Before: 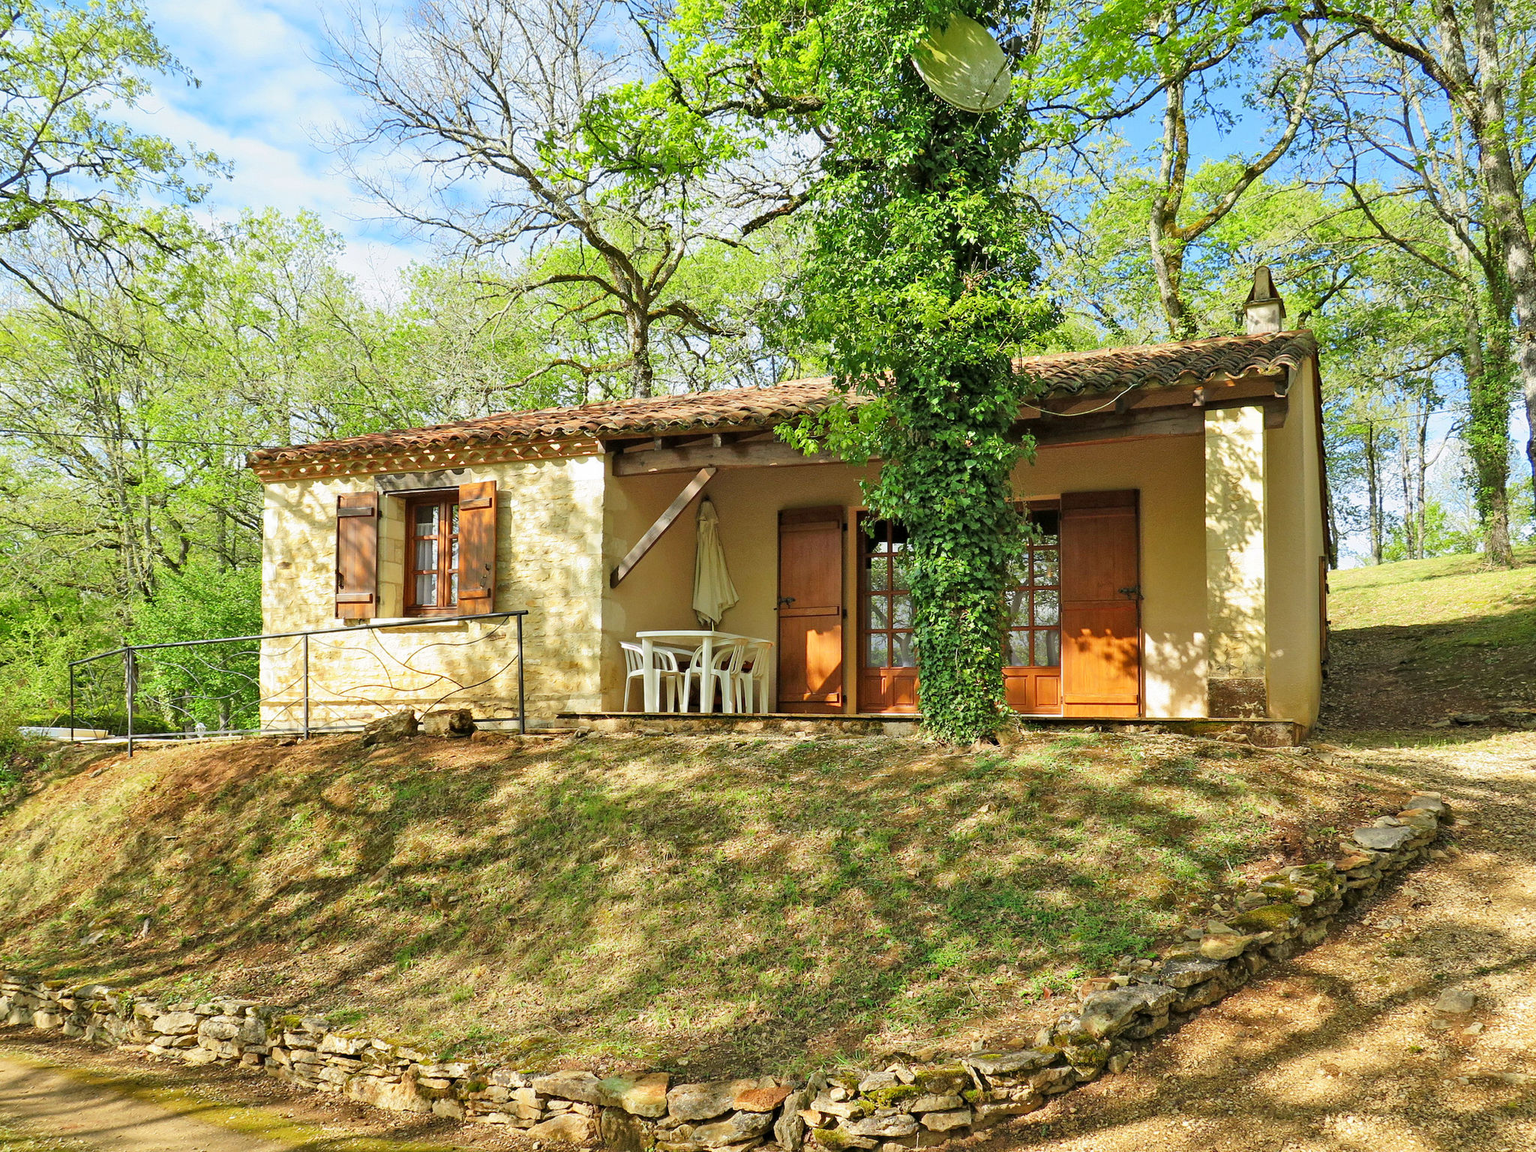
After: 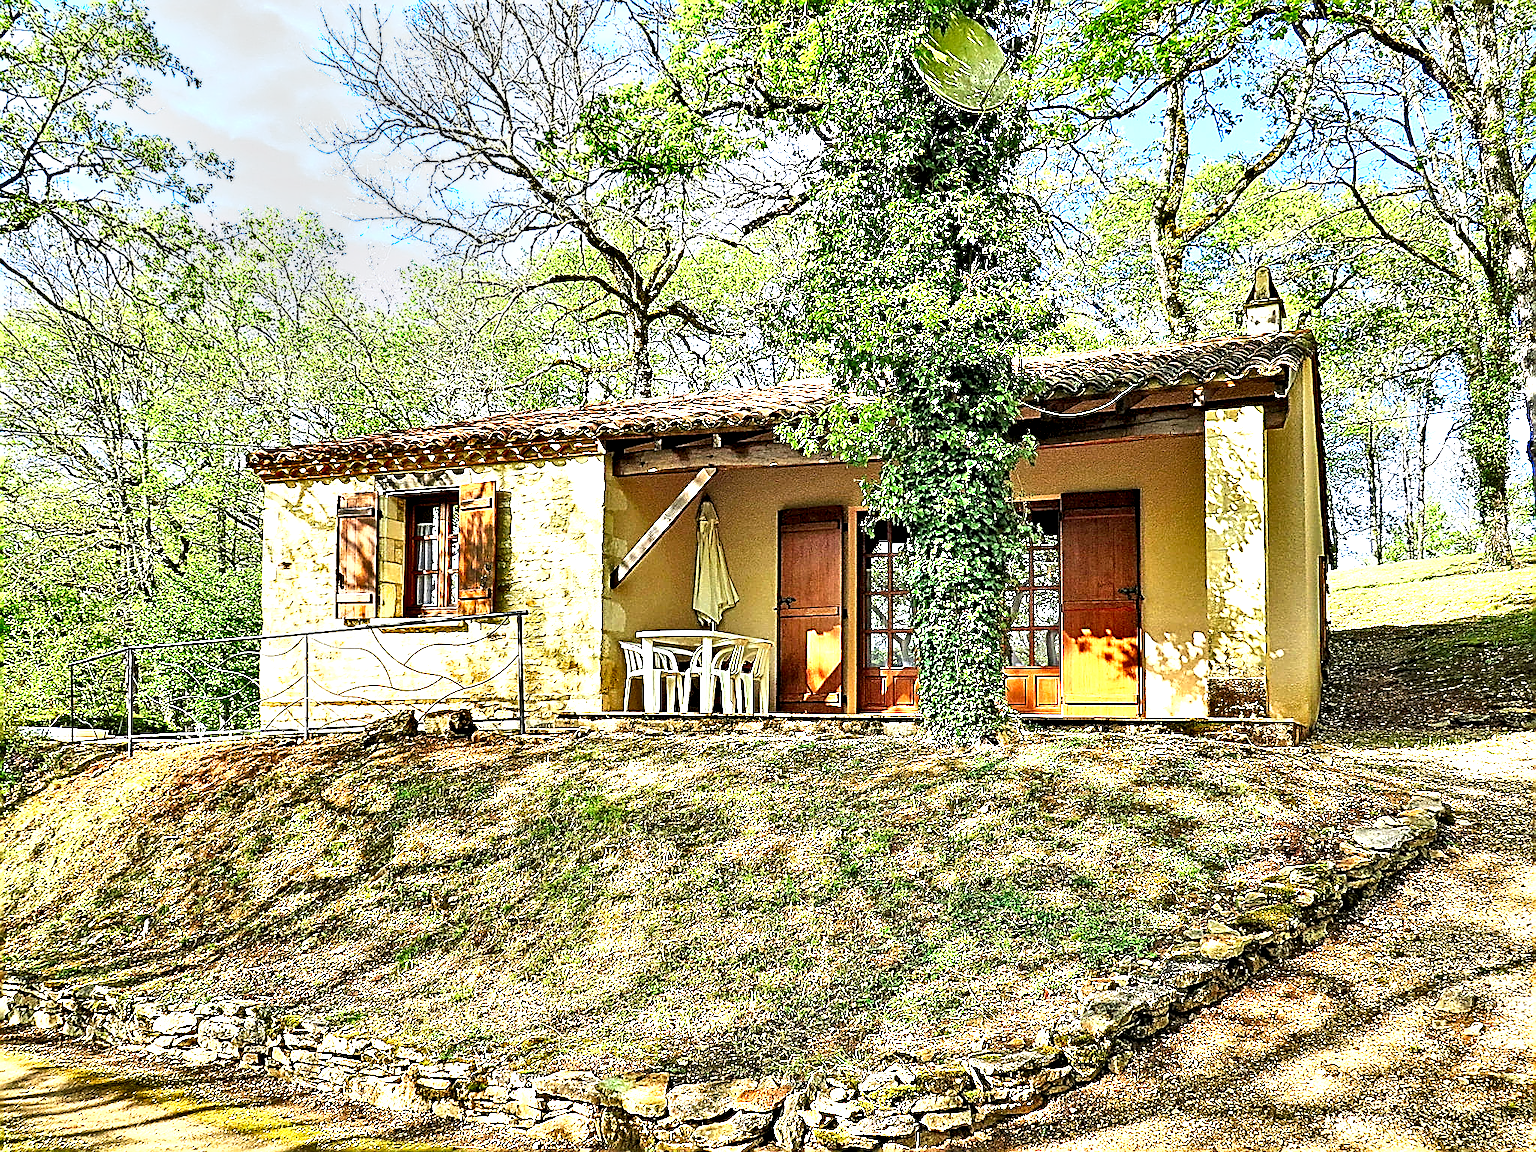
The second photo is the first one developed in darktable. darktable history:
sharpen: amount 2
exposure: black level correction 0, exposure 1 EV, compensate exposure bias true, compensate highlight preservation false
shadows and highlights: shadows 12, white point adjustment 1.2, soften with gaussian
contrast equalizer: octaves 7, y [[0.6 ×6], [0.55 ×6], [0 ×6], [0 ×6], [0 ×6]]
